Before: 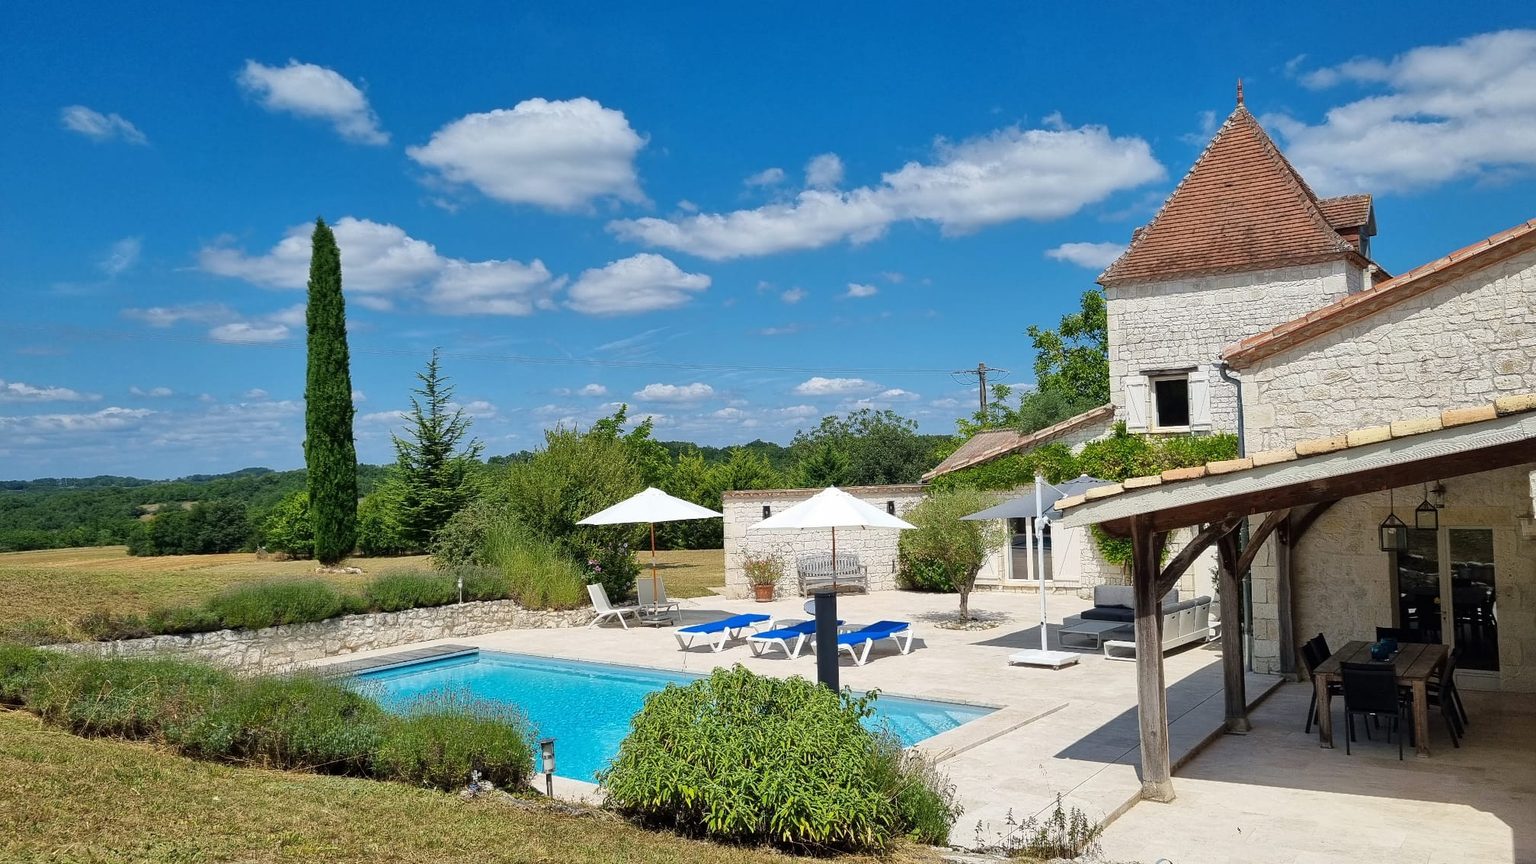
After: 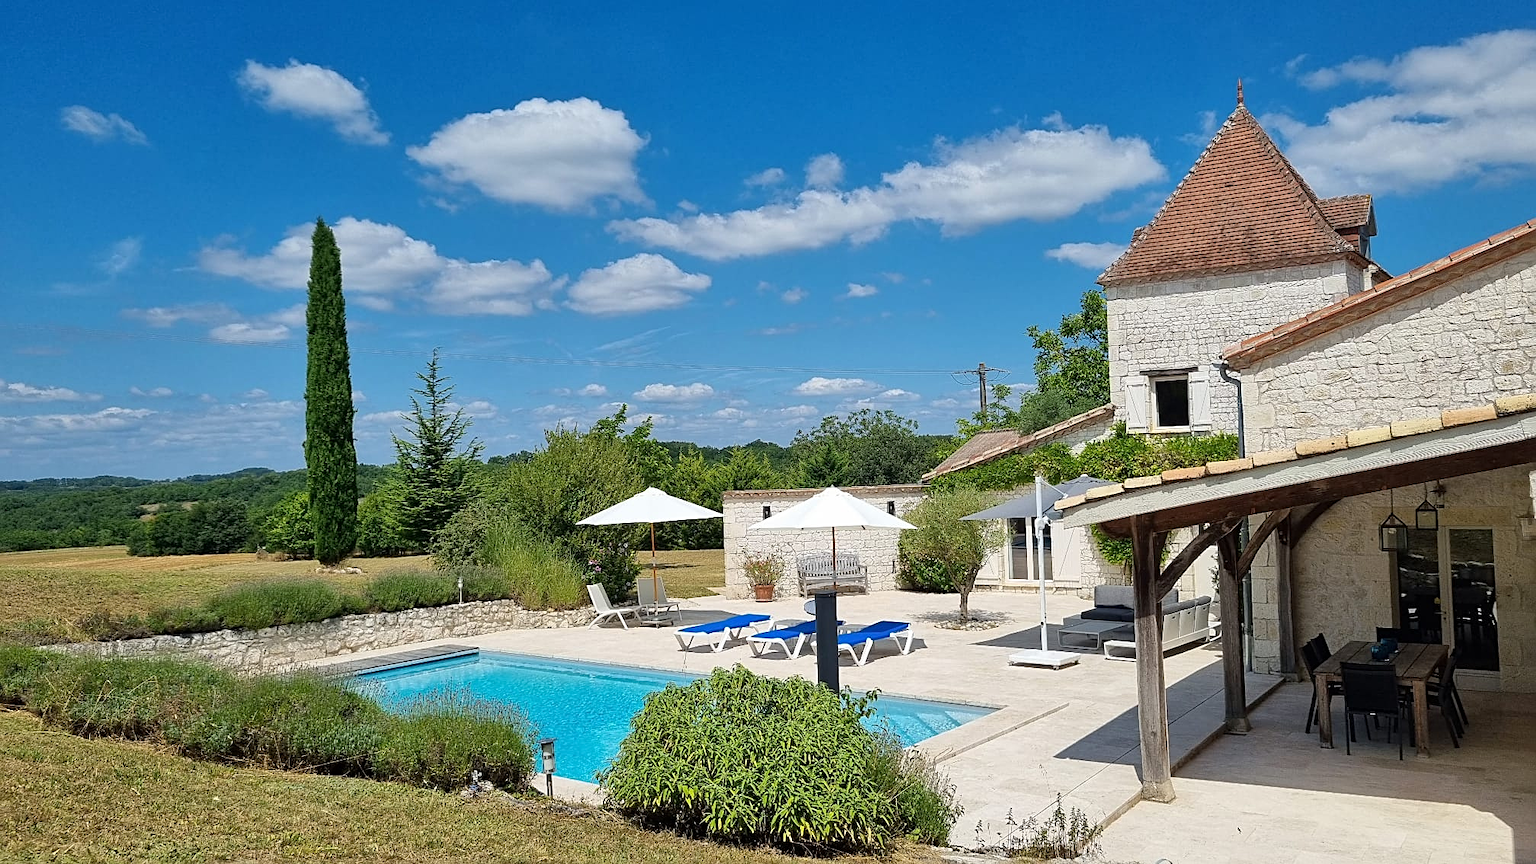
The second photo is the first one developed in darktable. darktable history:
sharpen: radius 2.146, amount 0.379, threshold 0.125
